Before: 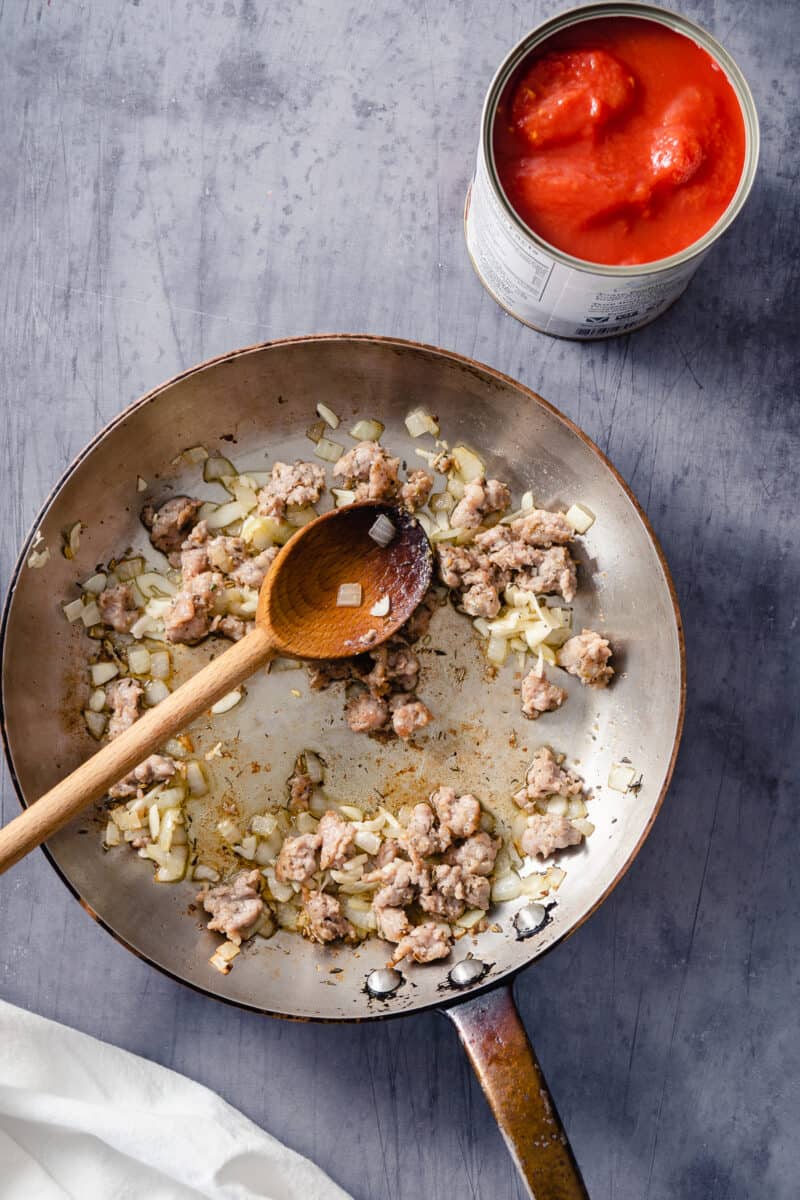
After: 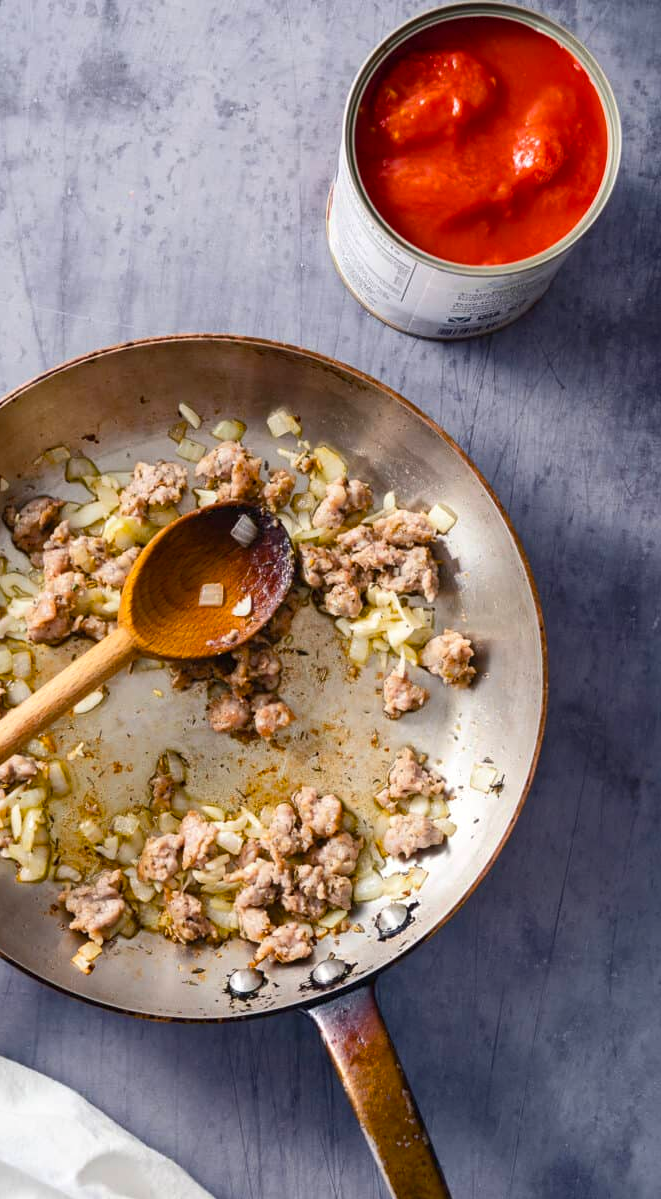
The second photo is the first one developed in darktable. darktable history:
crop: left 17.356%, bottom 0.049%
color balance rgb: perceptual saturation grading › global saturation 30.12%, perceptual brilliance grading › global brilliance 15.261%, perceptual brilliance grading › shadows -35.837%, contrast -20.509%
